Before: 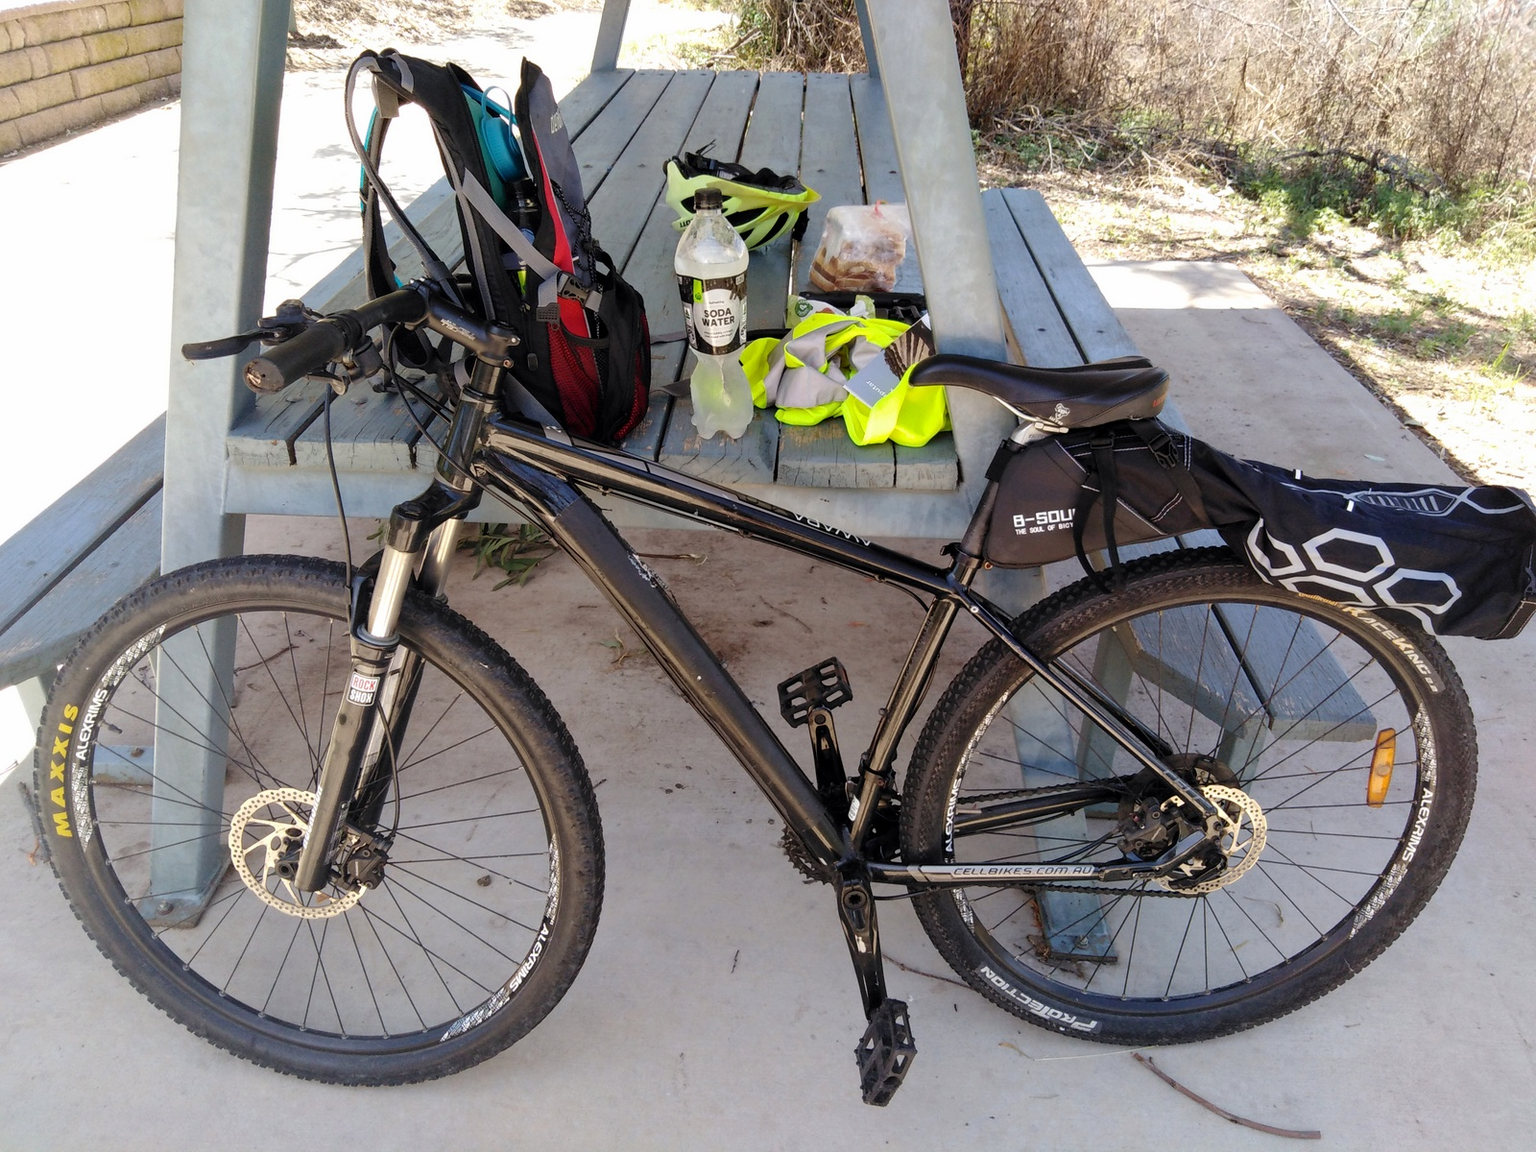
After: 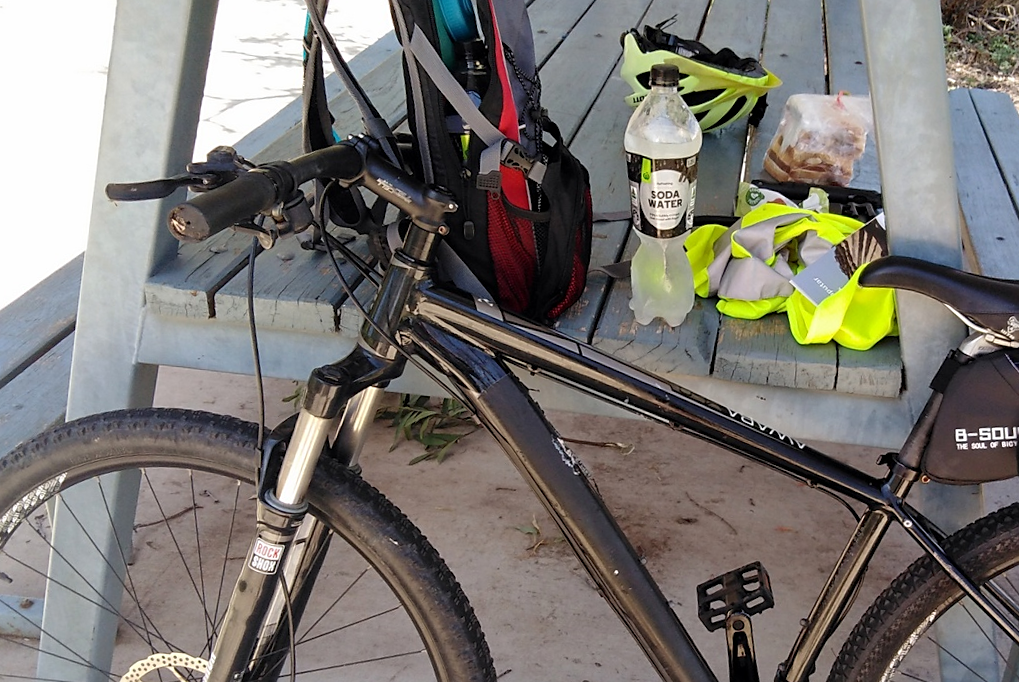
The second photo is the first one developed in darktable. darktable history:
crop and rotate: angle -4.49°, left 2.137%, top 6.719%, right 27.705%, bottom 30.609%
sharpen: radius 1.908, amount 0.4, threshold 1.256
